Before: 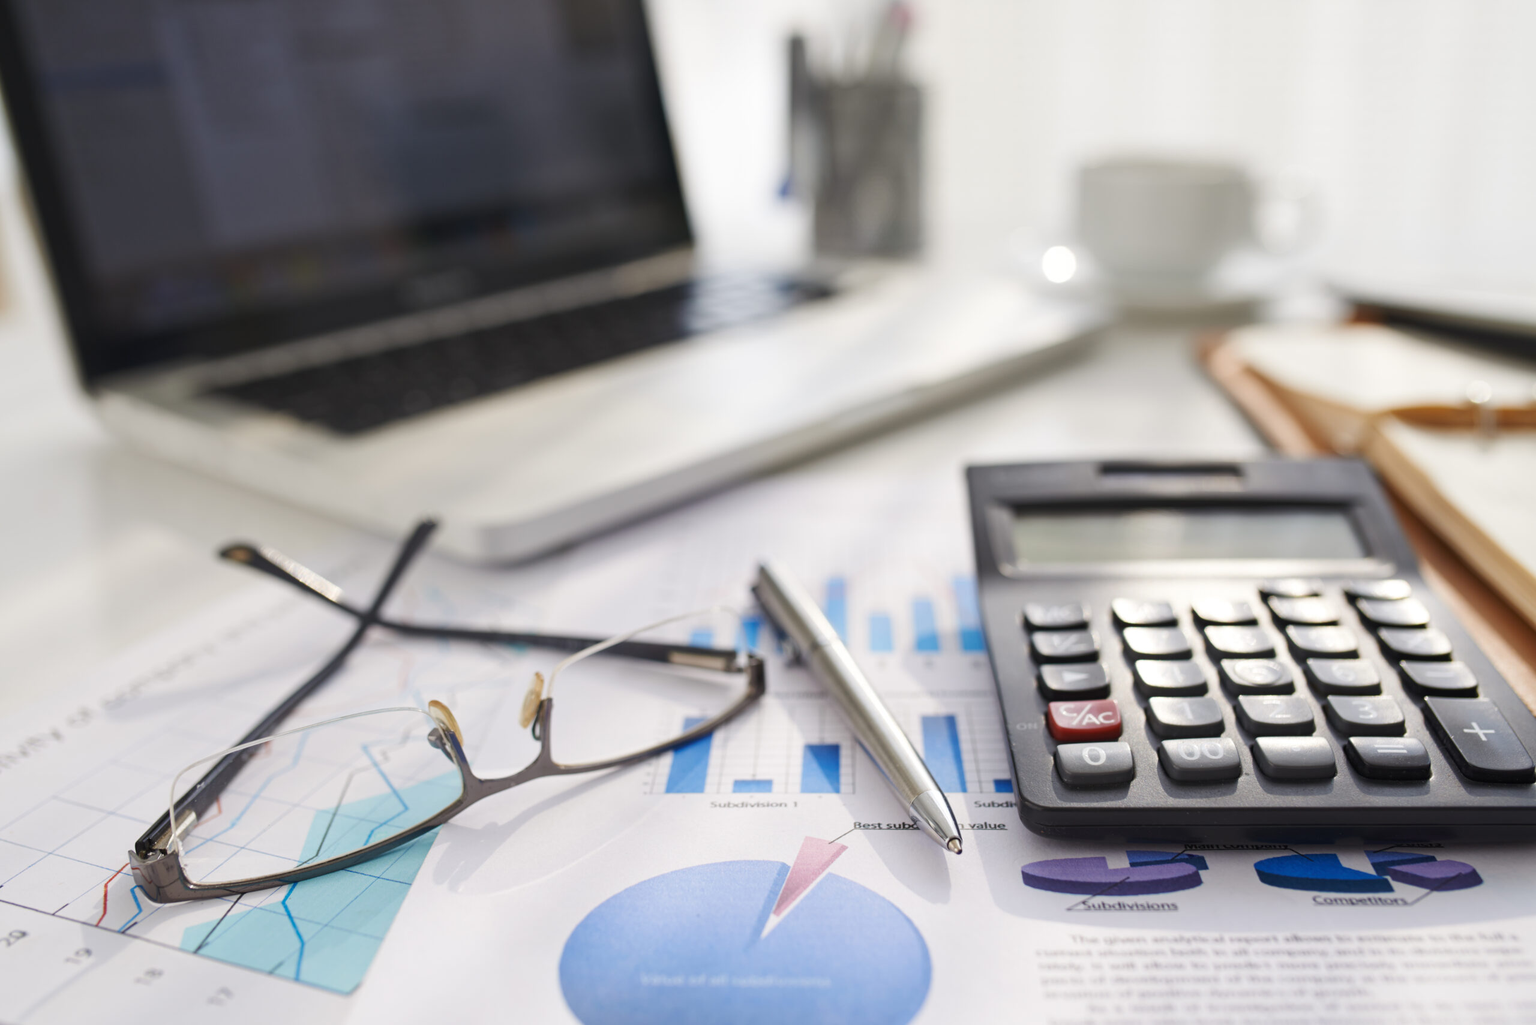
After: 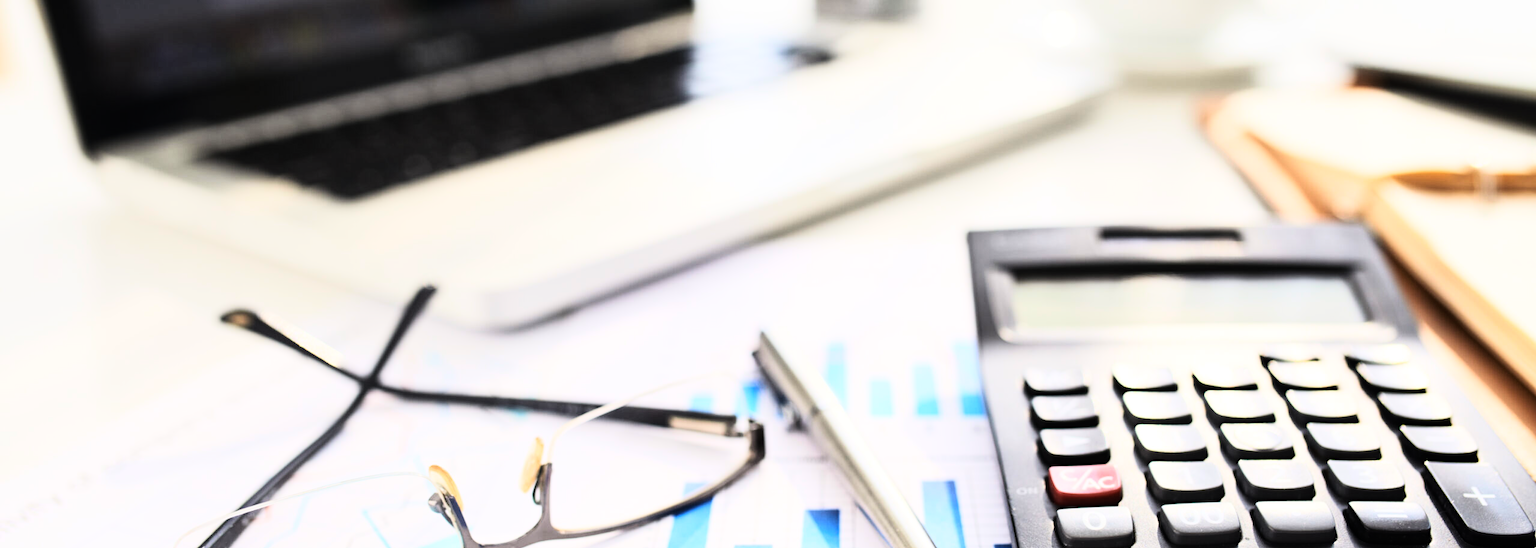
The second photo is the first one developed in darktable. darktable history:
crop and rotate: top 23.043%, bottom 23.437%
rgb curve: curves: ch0 [(0, 0) (0.21, 0.15) (0.24, 0.21) (0.5, 0.75) (0.75, 0.96) (0.89, 0.99) (1, 1)]; ch1 [(0, 0.02) (0.21, 0.13) (0.25, 0.2) (0.5, 0.67) (0.75, 0.9) (0.89, 0.97) (1, 1)]; ch2 [(0, 0.02) (0.21, 0.13) (0.25, 0.2) (0.5, 0.67) (0.75, 0.9) (0.89, 0.97) (1, 1)], compensate middle gray true
